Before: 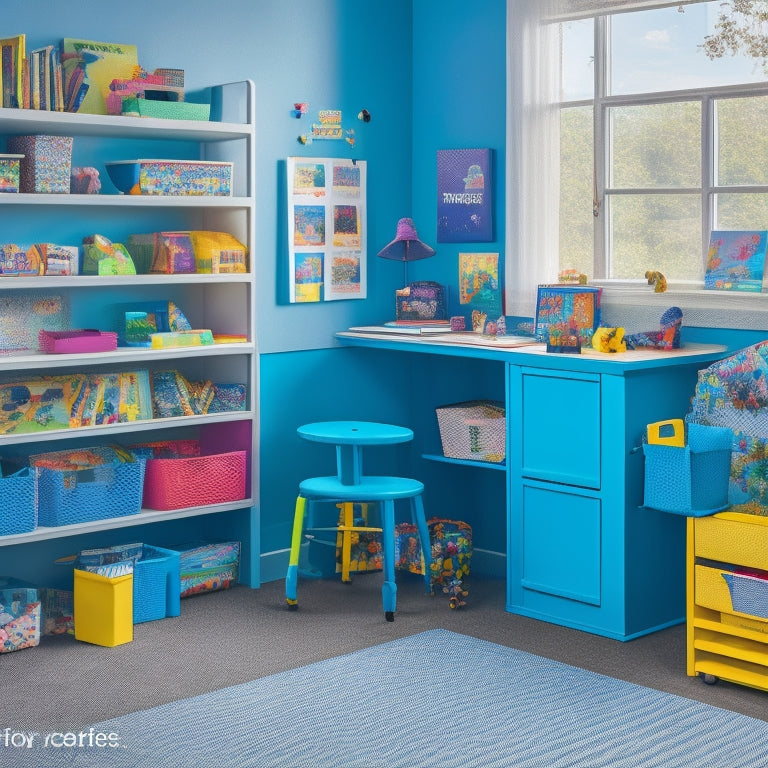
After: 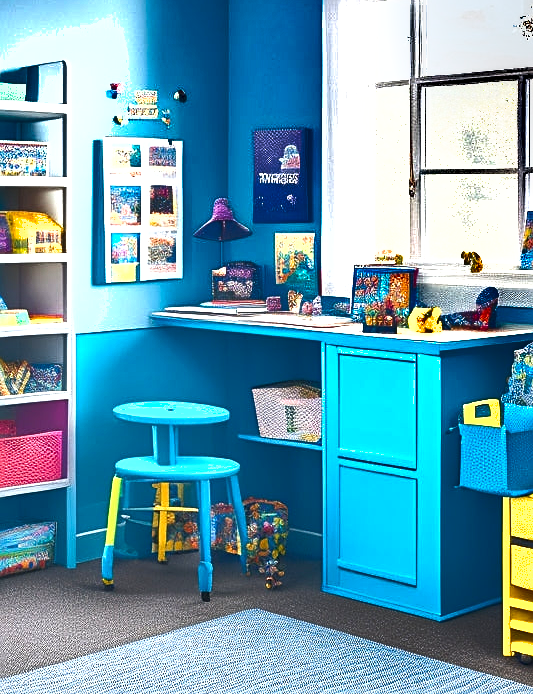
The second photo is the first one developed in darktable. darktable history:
contrast brightness saturation: saturation -0.049
exposure: exposure 1.151 EV, compensate highlight preservation false
sharpen: on, module defaults
shadows and highlights: radius 108.53, shadows 41.22, highlights -71.98, low approximation 0.01, soften with gaussian
crop and rotate: left 24.016%, top 2.692%, right 6.557%, bottom 6.845%
